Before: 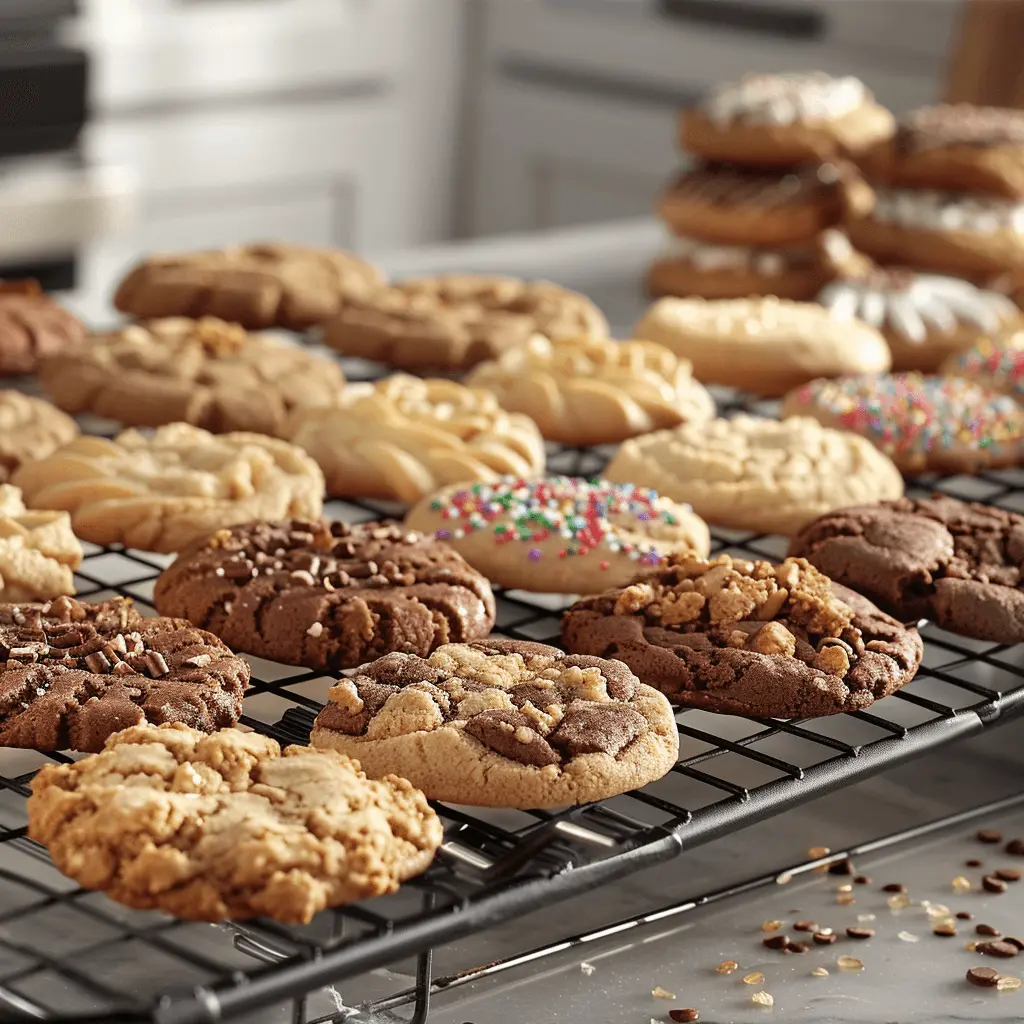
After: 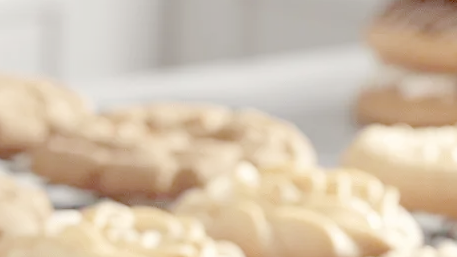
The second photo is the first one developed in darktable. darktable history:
crop: left 28.64%, top 16.832%, right 26.637%, bottom 58.055%
